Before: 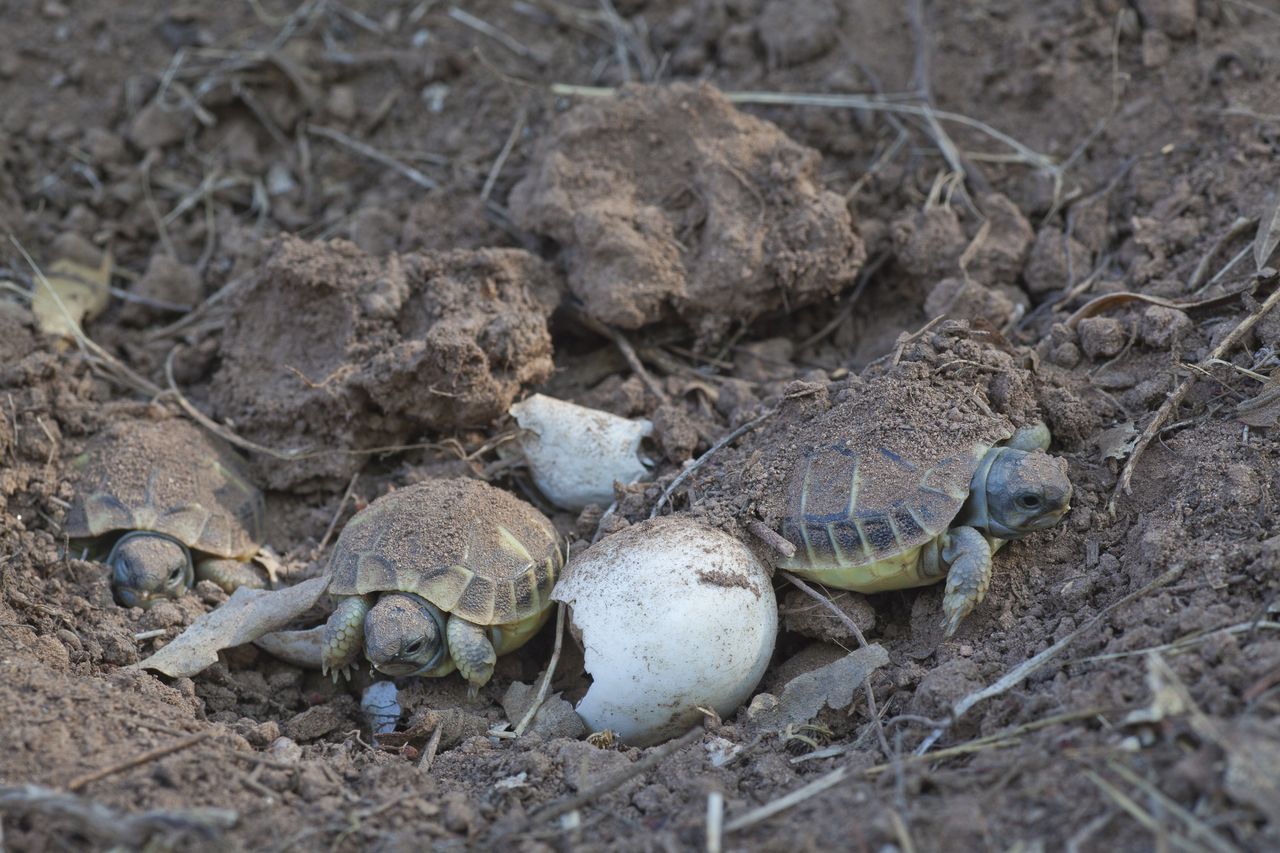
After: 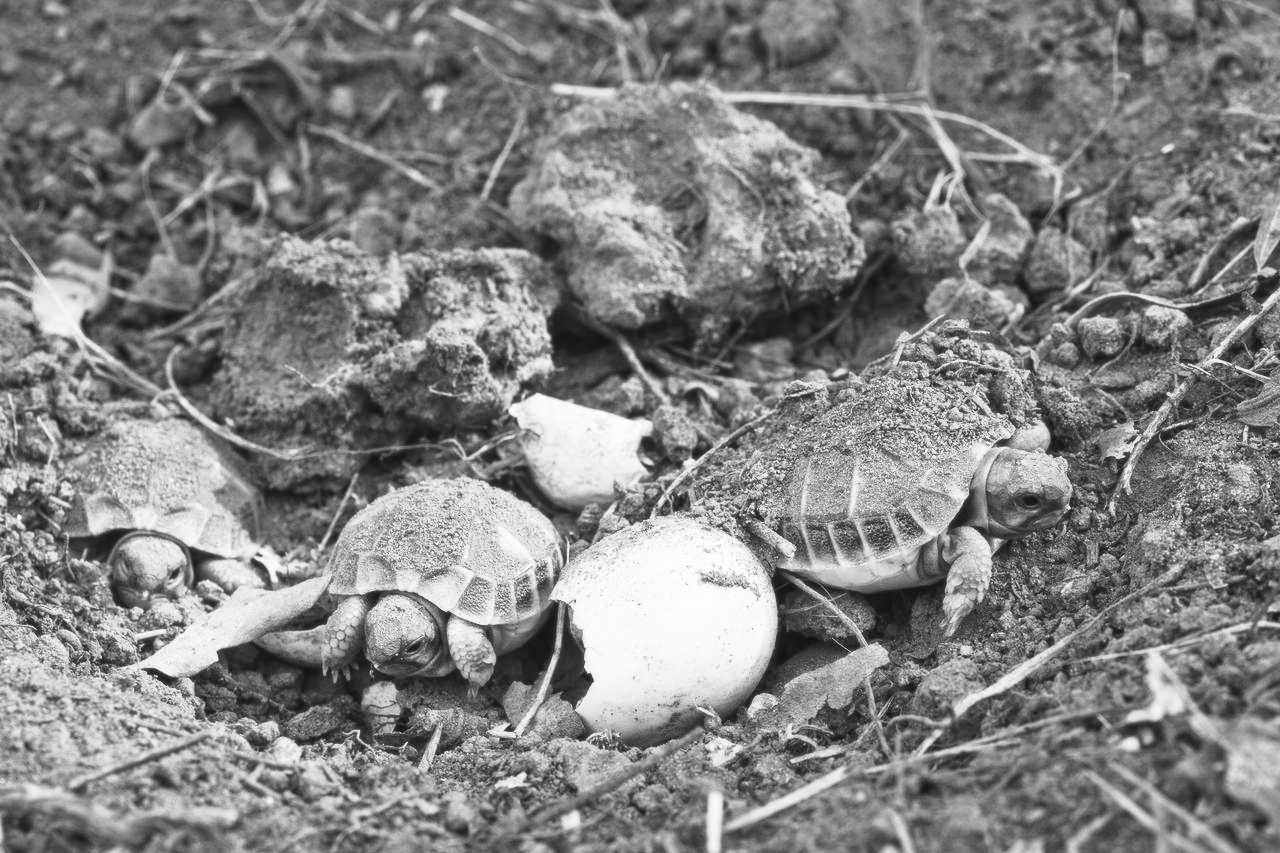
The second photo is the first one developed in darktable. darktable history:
soften: size 10%, saturation 50%, brightness 0.2 EV, mix 10%
color zones: curves: ch1 [(0.24, 0.629) (0.75, 0.5)]; ch2 [(0.255, 0.454) (0.745, 0.491)], mix 102.12%
contrast brightness saturation: contrast 0.53, brightness 0.47, saturation -1
